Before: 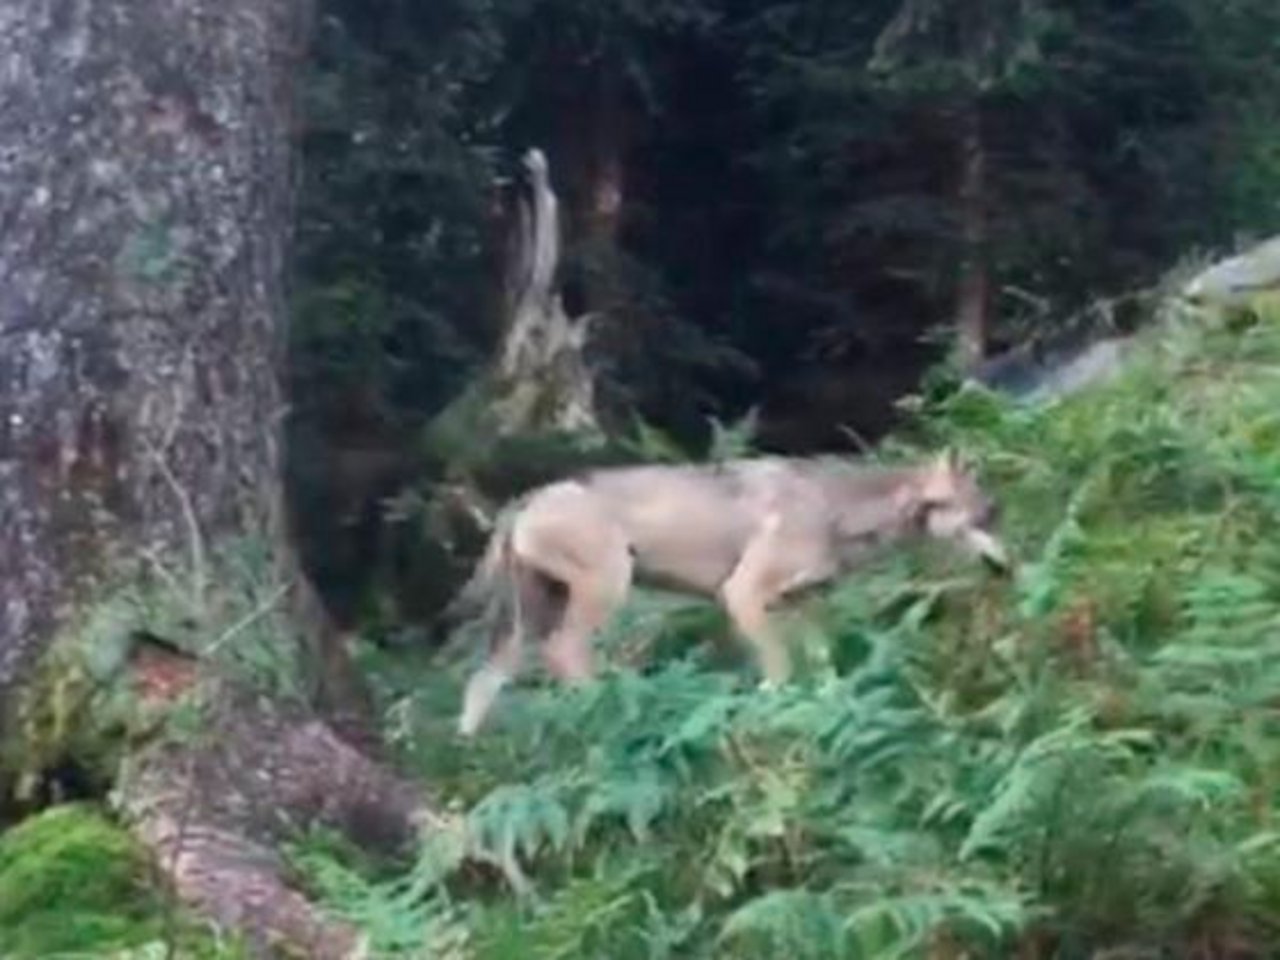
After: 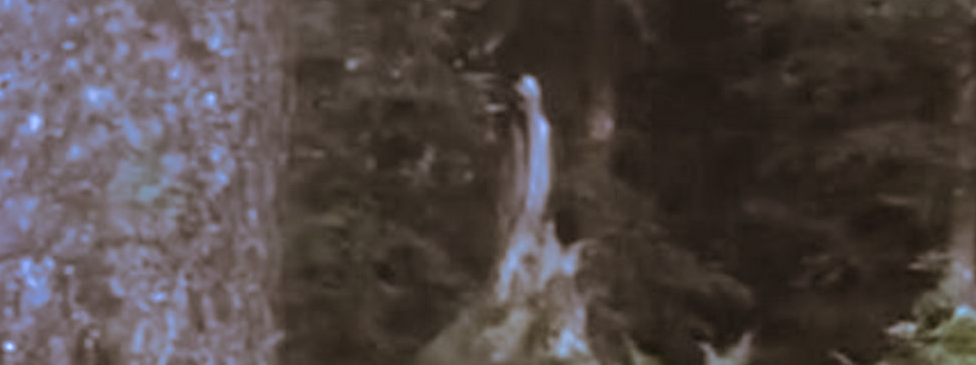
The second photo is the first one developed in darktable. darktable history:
white balance: red 0.871, blue 1.249
crop: left 0.579%, top 7.627%, right 23.167%, bottom 54.275%
split-toning: shadows › hue 37.98°, highlights › hue 185.58°, balance -55.261
